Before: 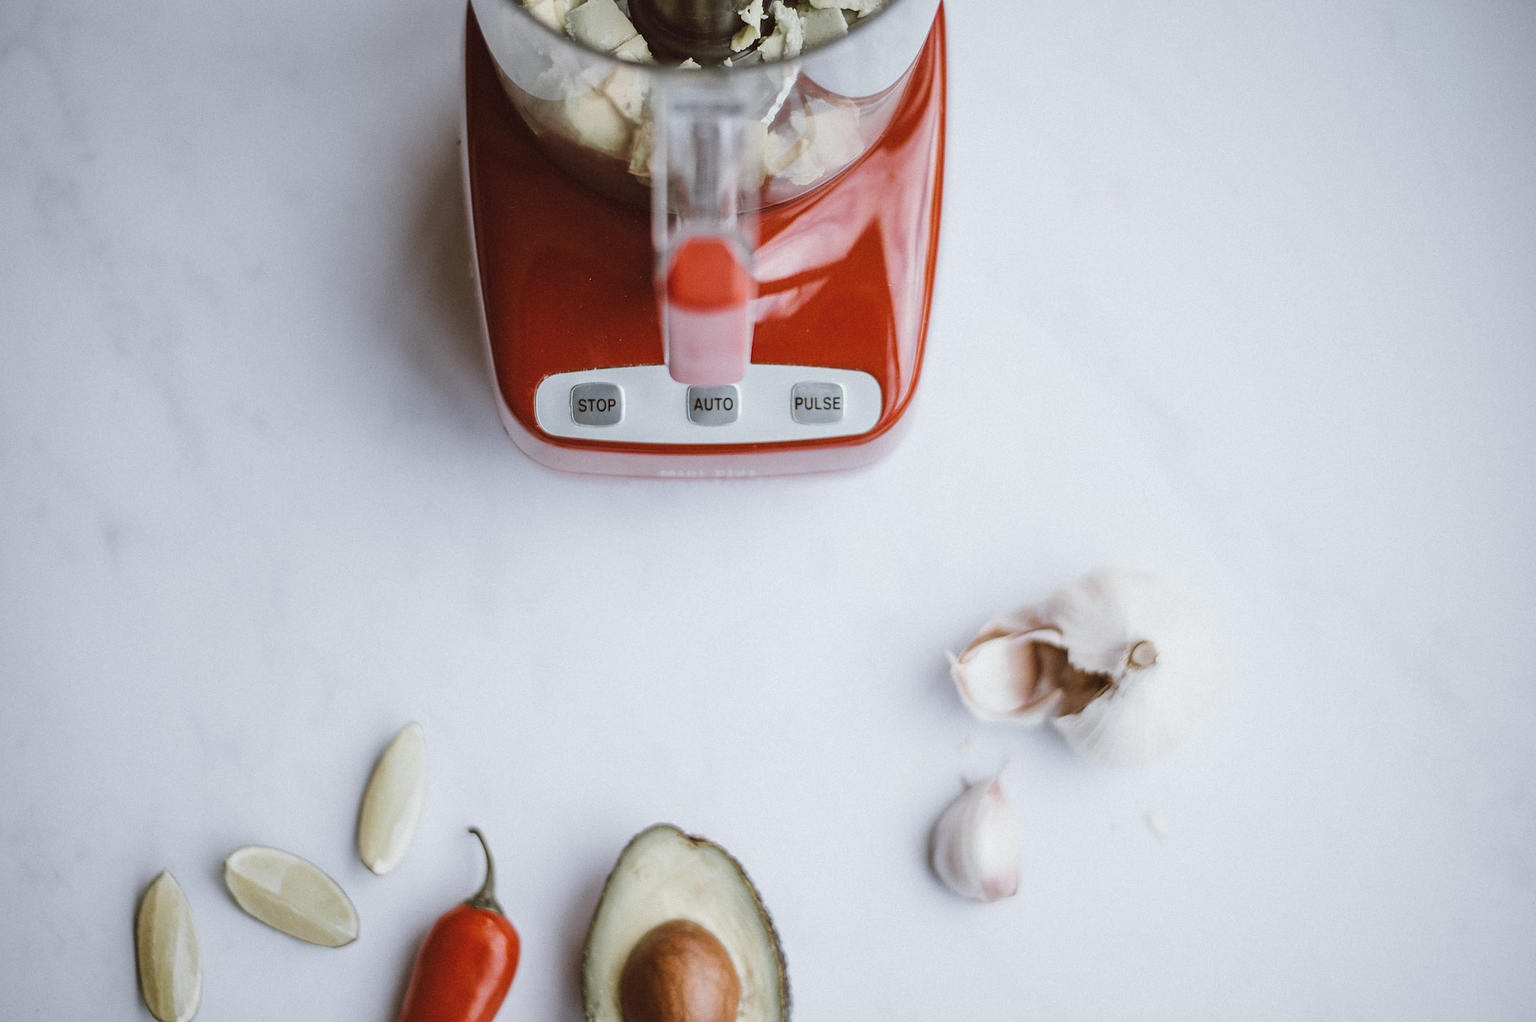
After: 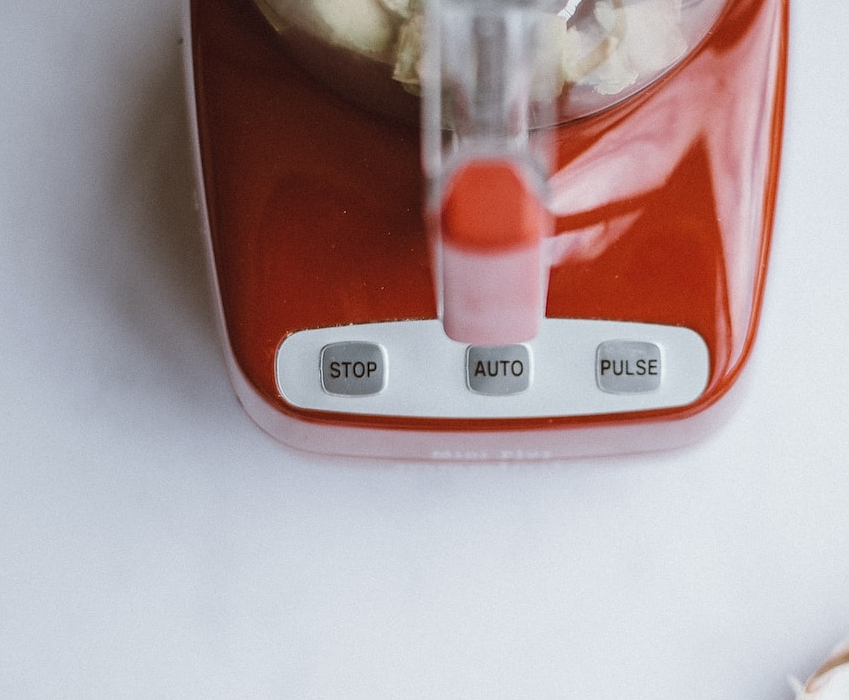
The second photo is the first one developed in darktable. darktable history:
crop: left 20.471%, top 10.775%, right 35.306%, bottom 34.386%
tone equalizer: on, module defaults
